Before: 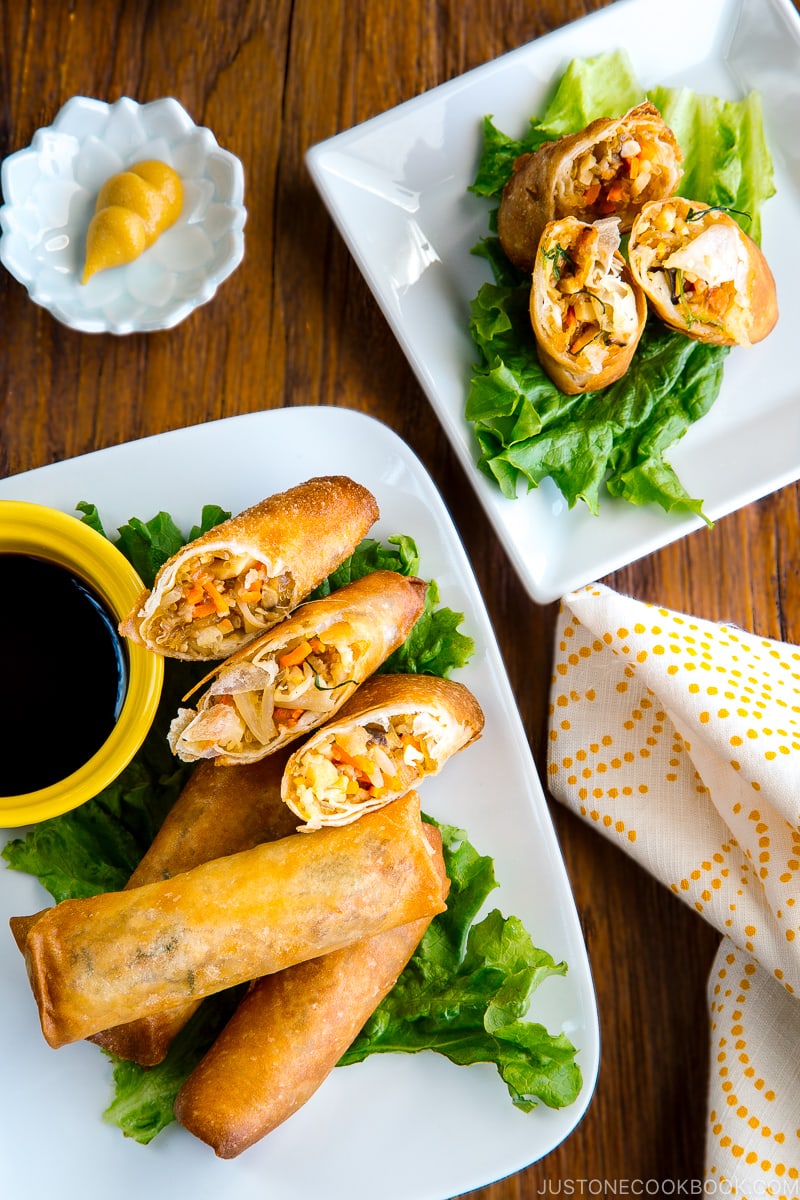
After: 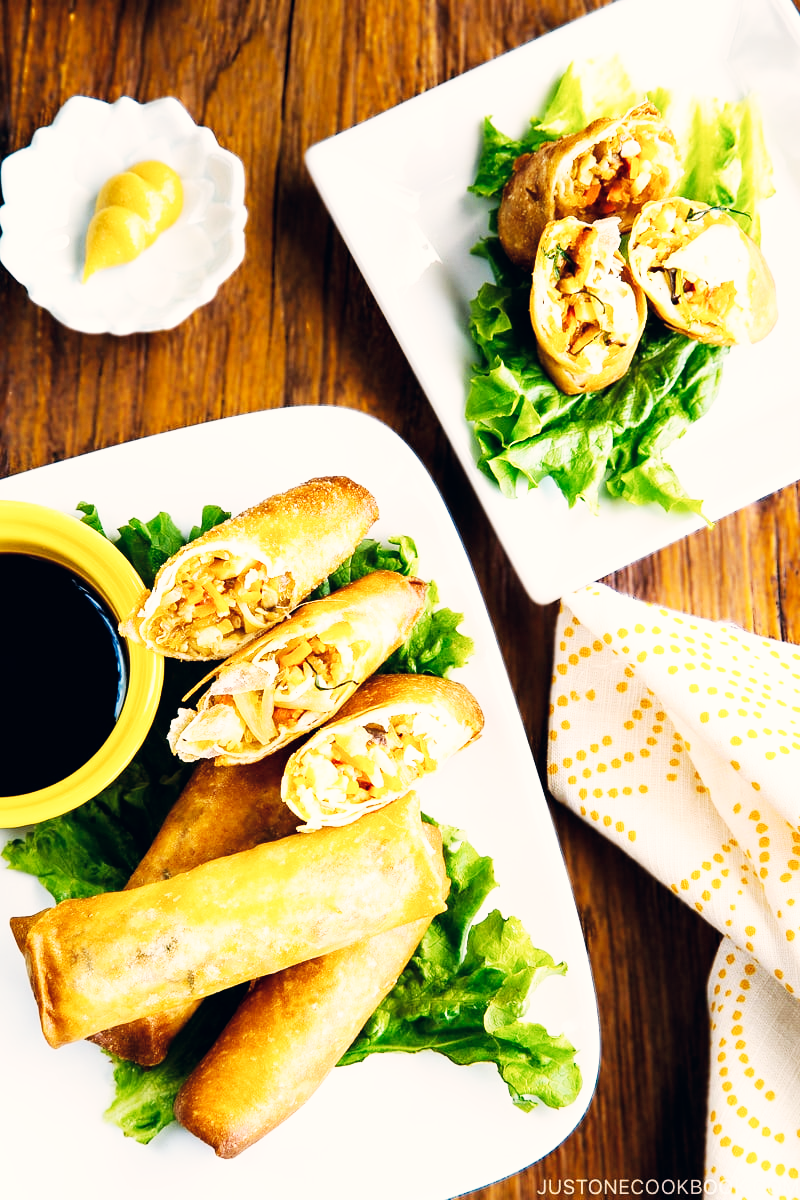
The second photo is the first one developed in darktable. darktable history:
base curve: curves: ch0 [(0, 0) (0.007, 0.004) (0.027, 0.03) (0.046, 0.07) (0.207, 0.54) (0.442, 0.872) (0.673, 0.972) (1, 1)], preserve colors none
color correction: highlights a* 2.91, highlights b* 5.02, shadows a* -2.15, shadows b* -4.94, saturation 0.811
